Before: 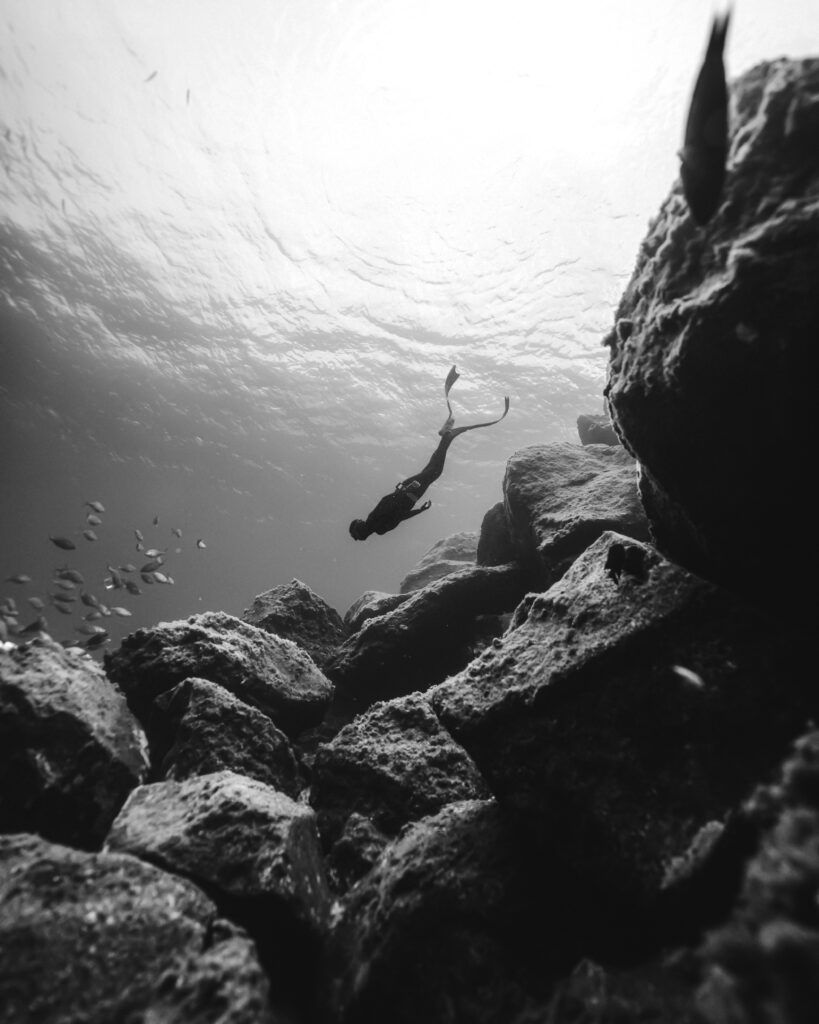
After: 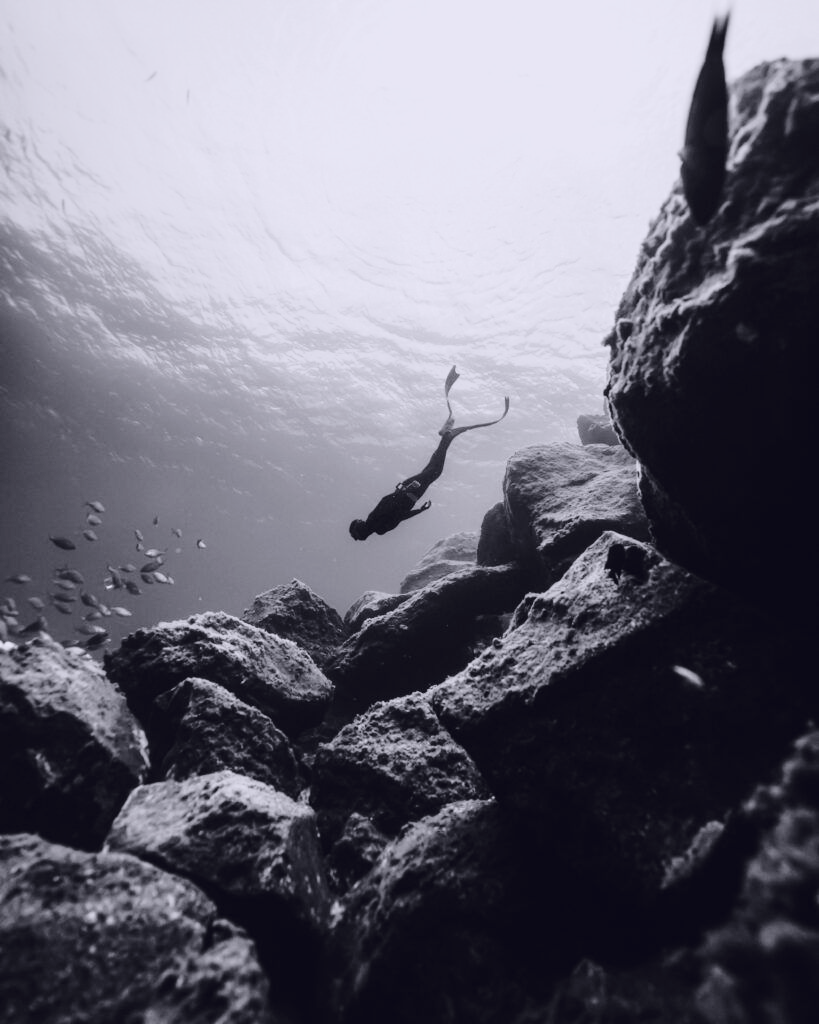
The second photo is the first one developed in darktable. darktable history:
tone curve: curves: ch0 [(0.003, 0.003) (0.104, 0.069) (0.236, 0.218) (0.401, 0.443) (0.495, 0.55) (0.625, 0.67) (0.819, 0.841) (0.96, 0.899)]; ch1 [(0, 0) (0.161, 0.092) (0.37, 0.302) (0.424, 0.402) (0.45, 0.466) (0.495, 0.506) (0.573, 0.571) (0.638, 0.641) (0.751, 0.741) (1, 1)]; ch2 [(0, 0) (0.352, 0.403) (0.466, 0.443) (0.524, 0.501) (0.56, 0.556) (1, 1)], color space Lab, independent channels, preserve colors none
